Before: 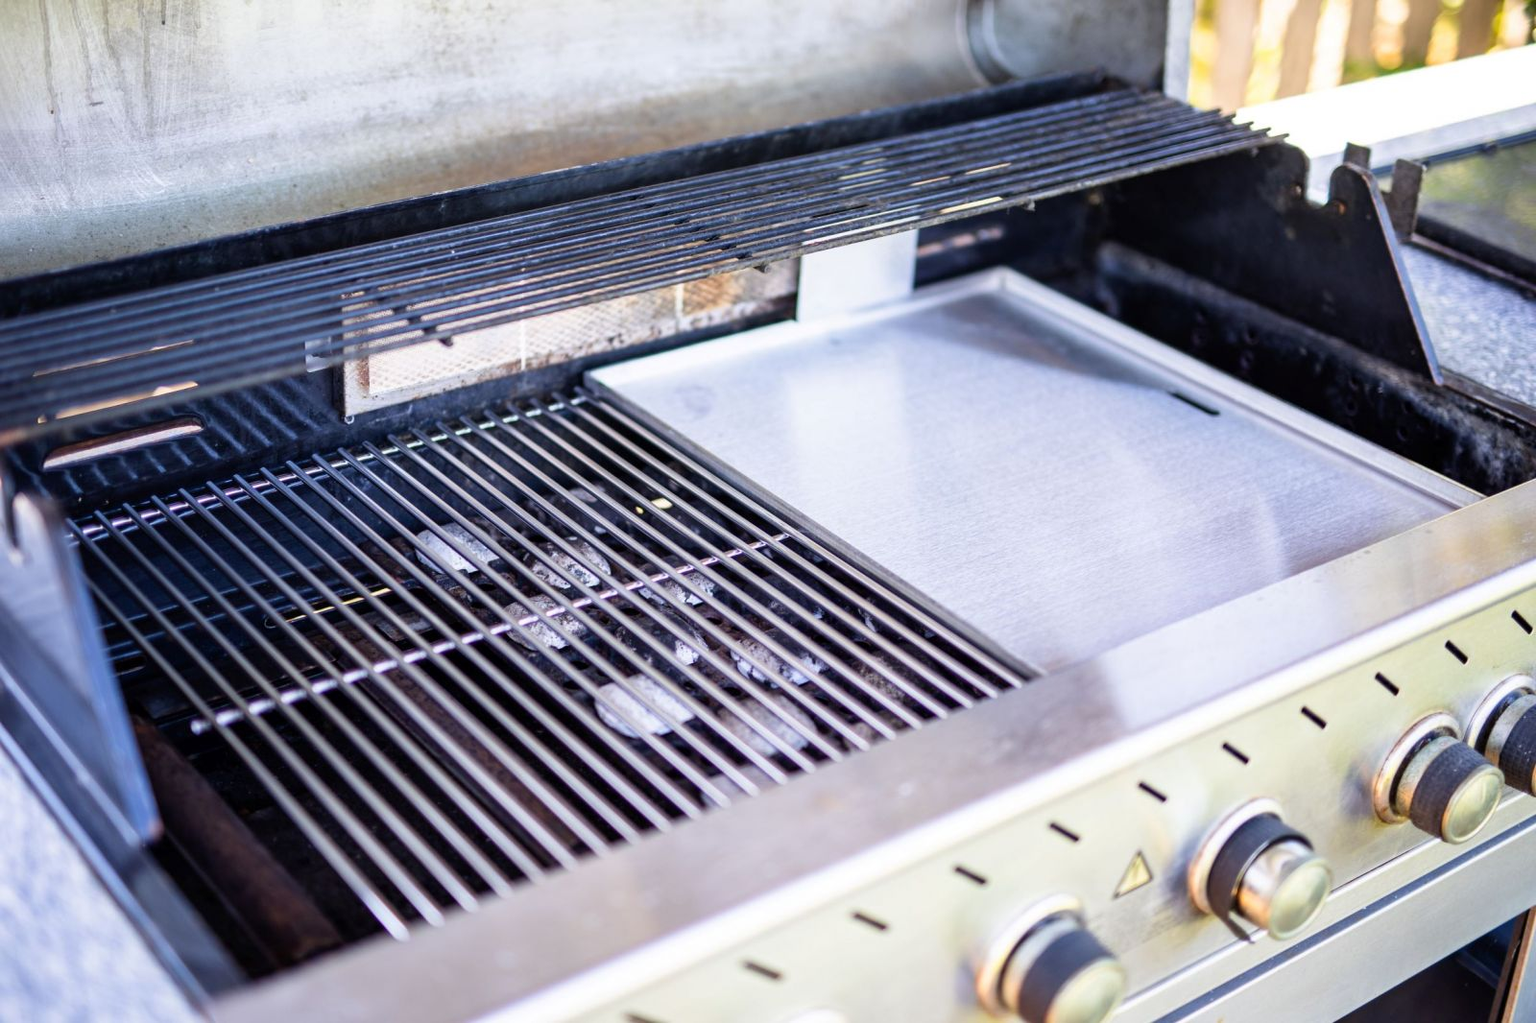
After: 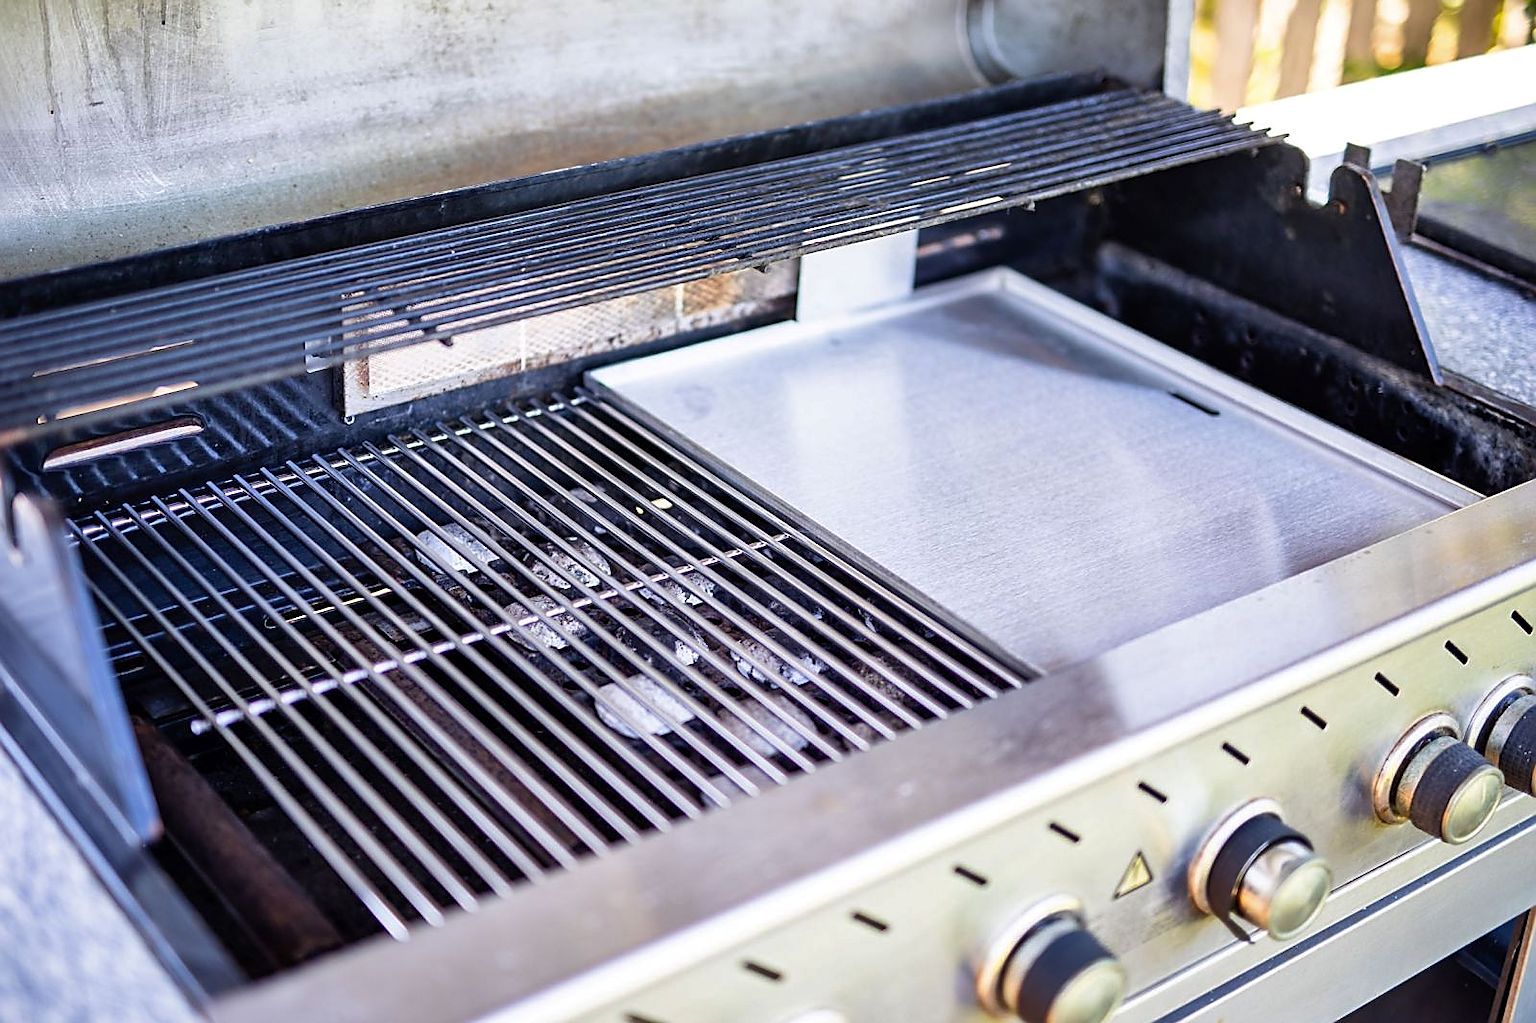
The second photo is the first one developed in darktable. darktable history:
shadows and highlights: shadows 60.87, soften with gaussian
tone equalizer: edges refinement/feathering 500, mask exposure compensation -1.57 EV, preserve details no
sharpen: radius 1.38, amount 1.254, threshold 0.747
